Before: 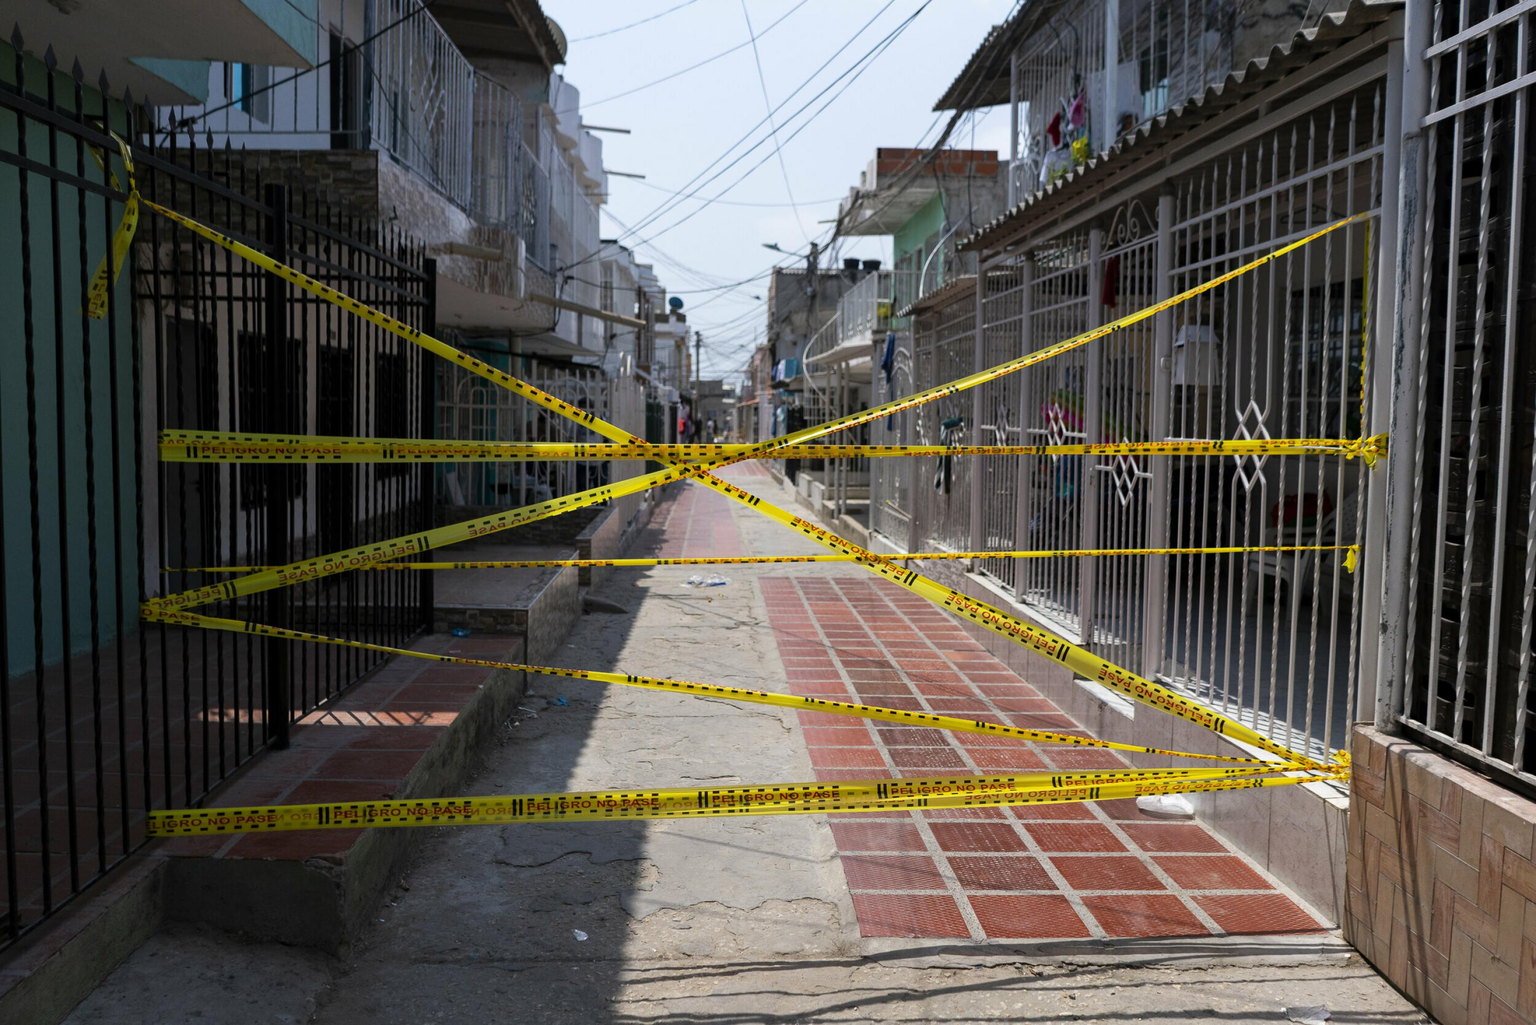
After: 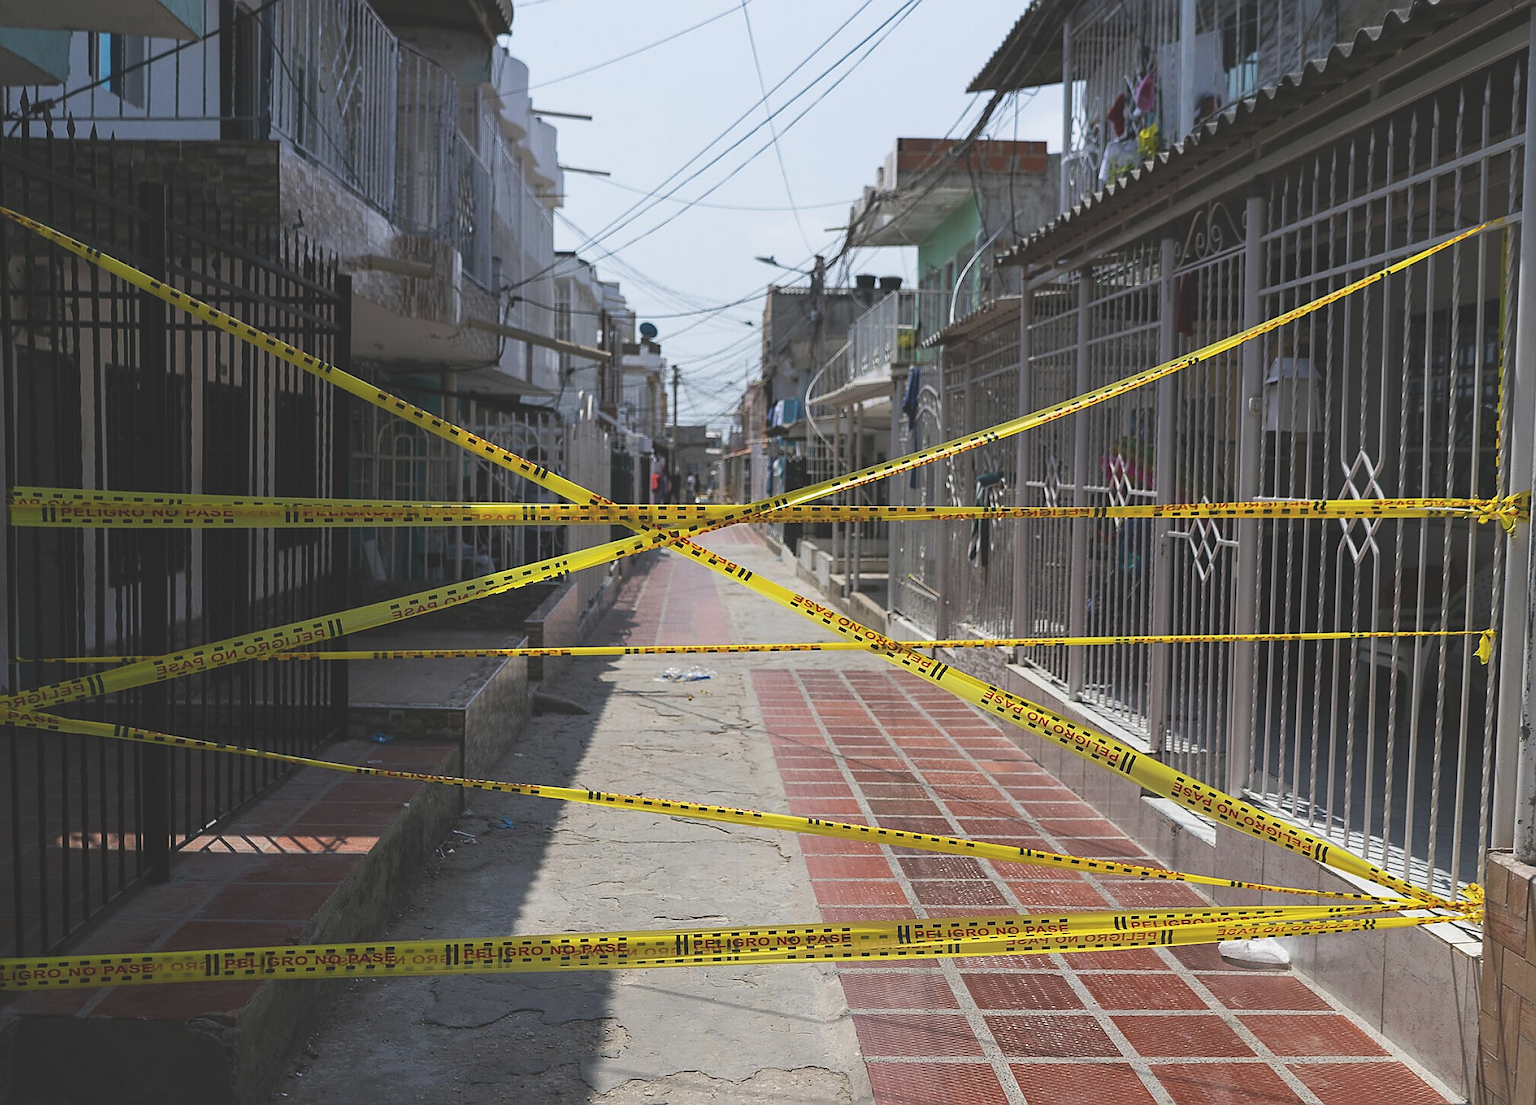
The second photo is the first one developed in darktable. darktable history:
crop: left 9.958%, top 3.573%, right 9.301%, bottom 9.325%
color correction: highlights b* -0.049
exposure: black level correction -0.024, exposure -0.12 EV, compensate exposure bias true, compensate highlight preservation false
sharpen: radius 1.369, amount 1.268, threshold 0.643
